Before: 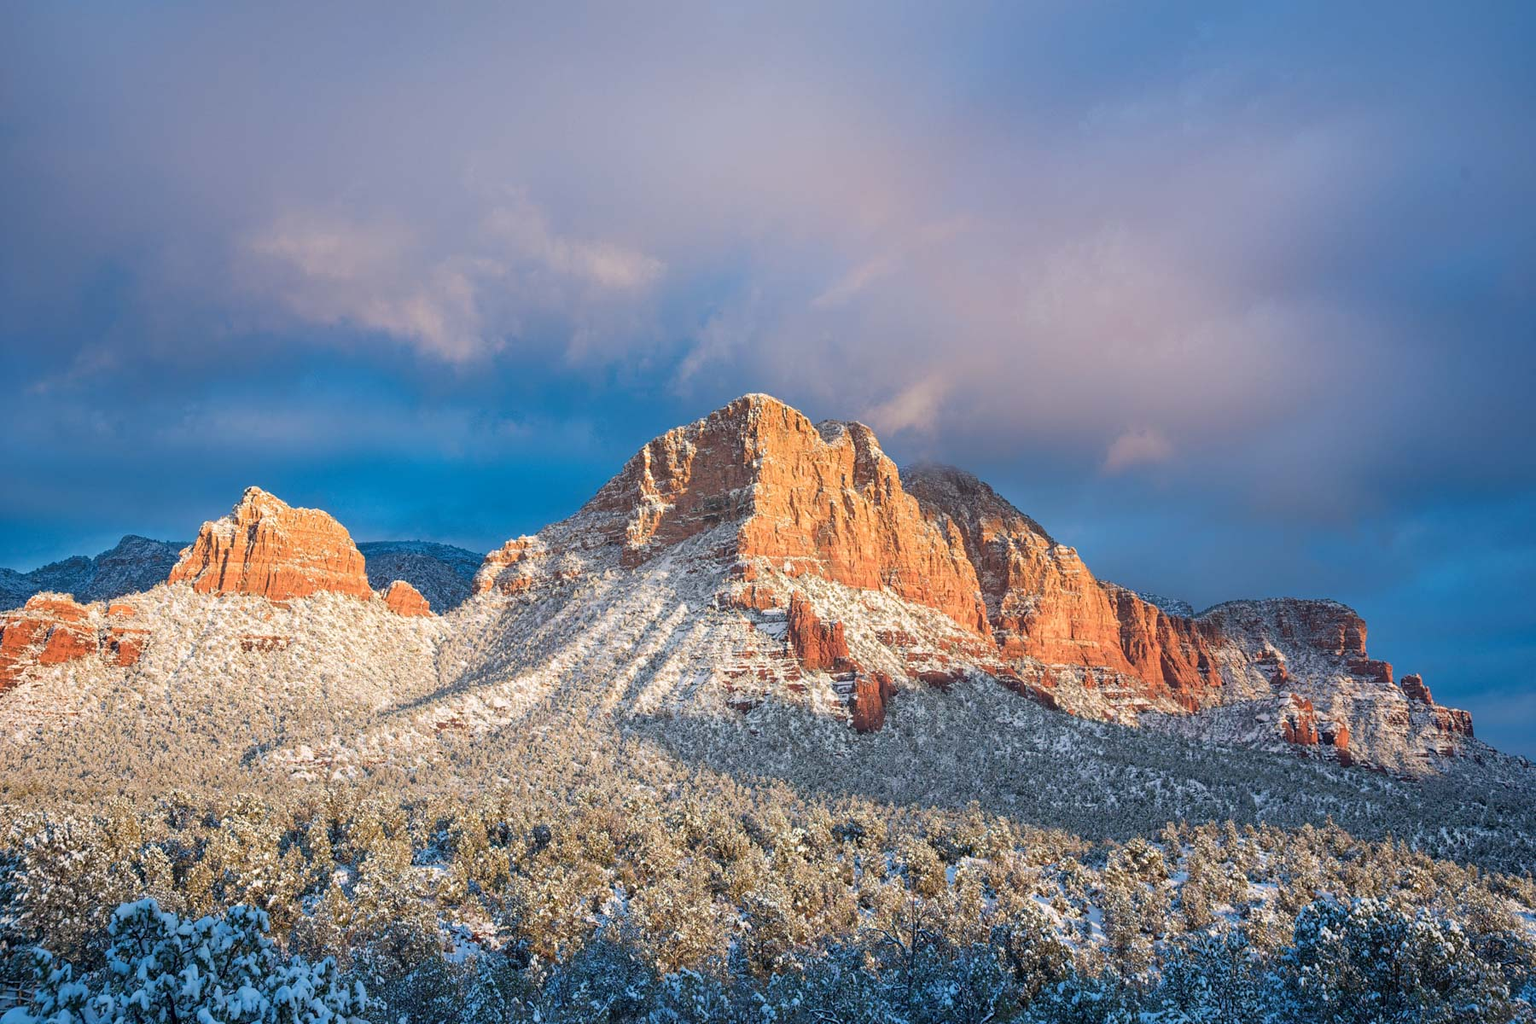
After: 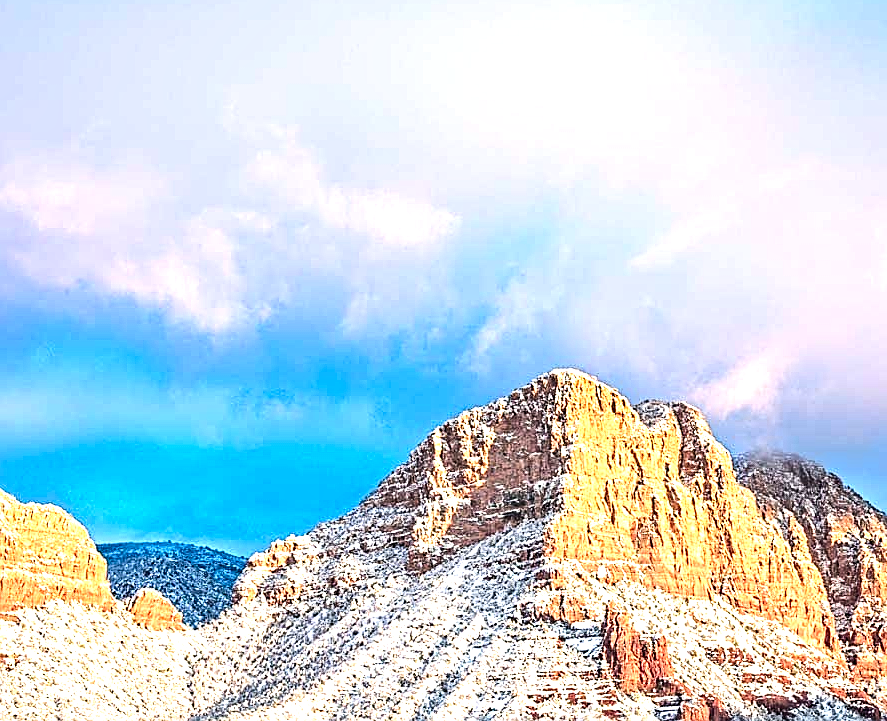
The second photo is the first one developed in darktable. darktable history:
crop: left 17.835%, top 7.675%, right 32.881%, bottom 32.213%
base curve: exposure shift 0, preserve colors none
contrast equalizer: octaves 7, y [[0.506, 0.531, 0.562, 0.606, 0.638, 0.669], [0.5 ×6], [0.5 ×6], [0 ×6], [0 ×6]]
exposure: black level correction 0, exposure 1 EV, compensate exposure bias true, compensate highlight preservation false
tone equalizer: -8 EV -0.417 EV, -7 EV -0.389 EV, -6 EV -0.333 EV, -5 EV -0.222 EV, -3 EV 0.222 EV, -2 EV 0.333 EV, -1 EV 0.389 EV, +0 EV 0.417 EV, edges refinement/feathering 500, mask exposure compensation -1.57 EV, preserve details no
contrast brightness saturation: contrast 0.15, brightness -0.01, saturation 0.1
sharpen: on, module defaults
